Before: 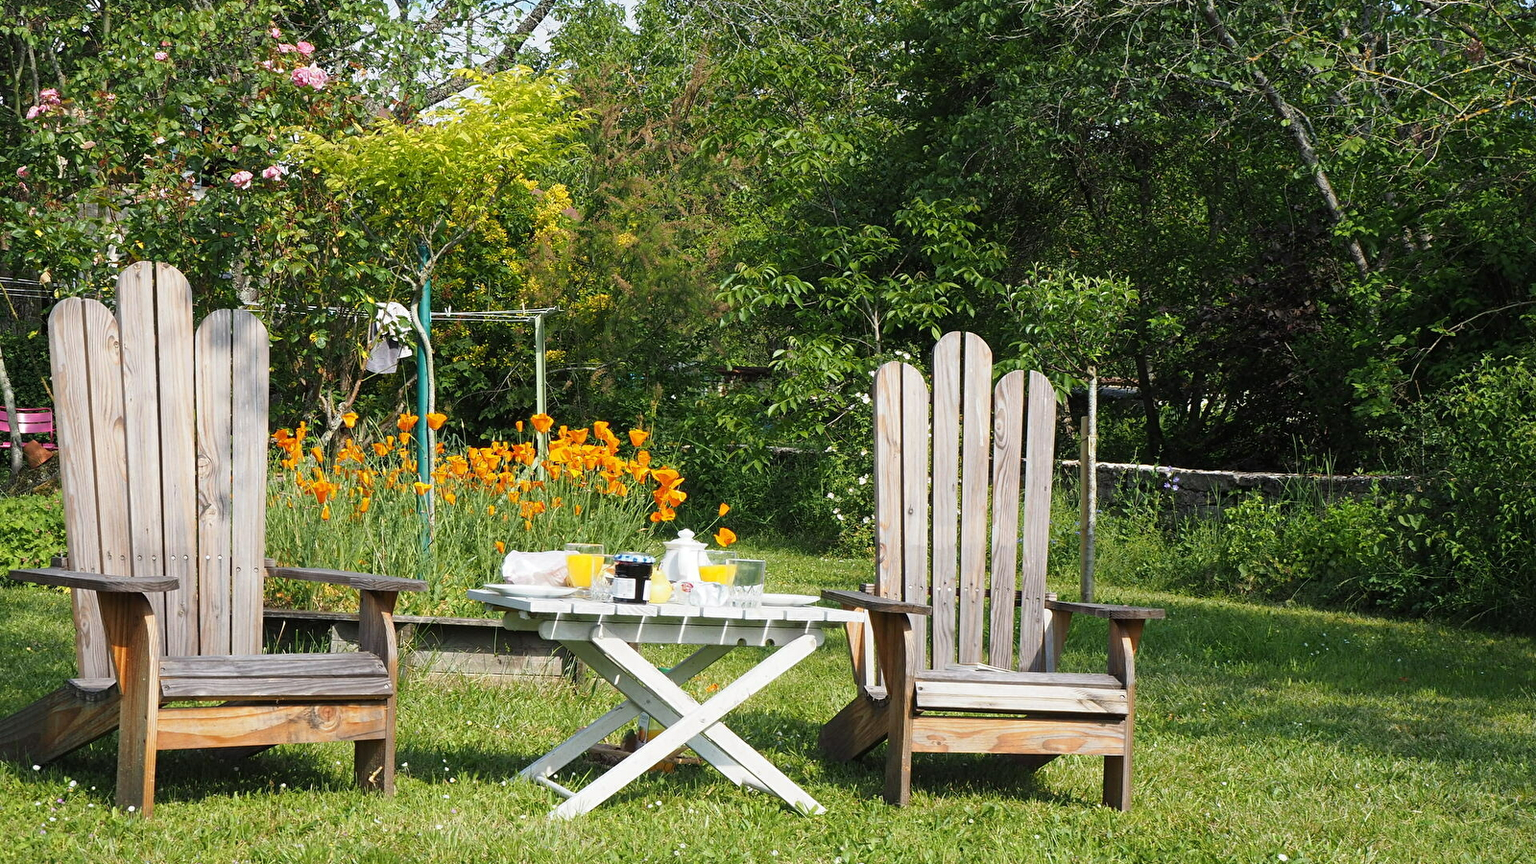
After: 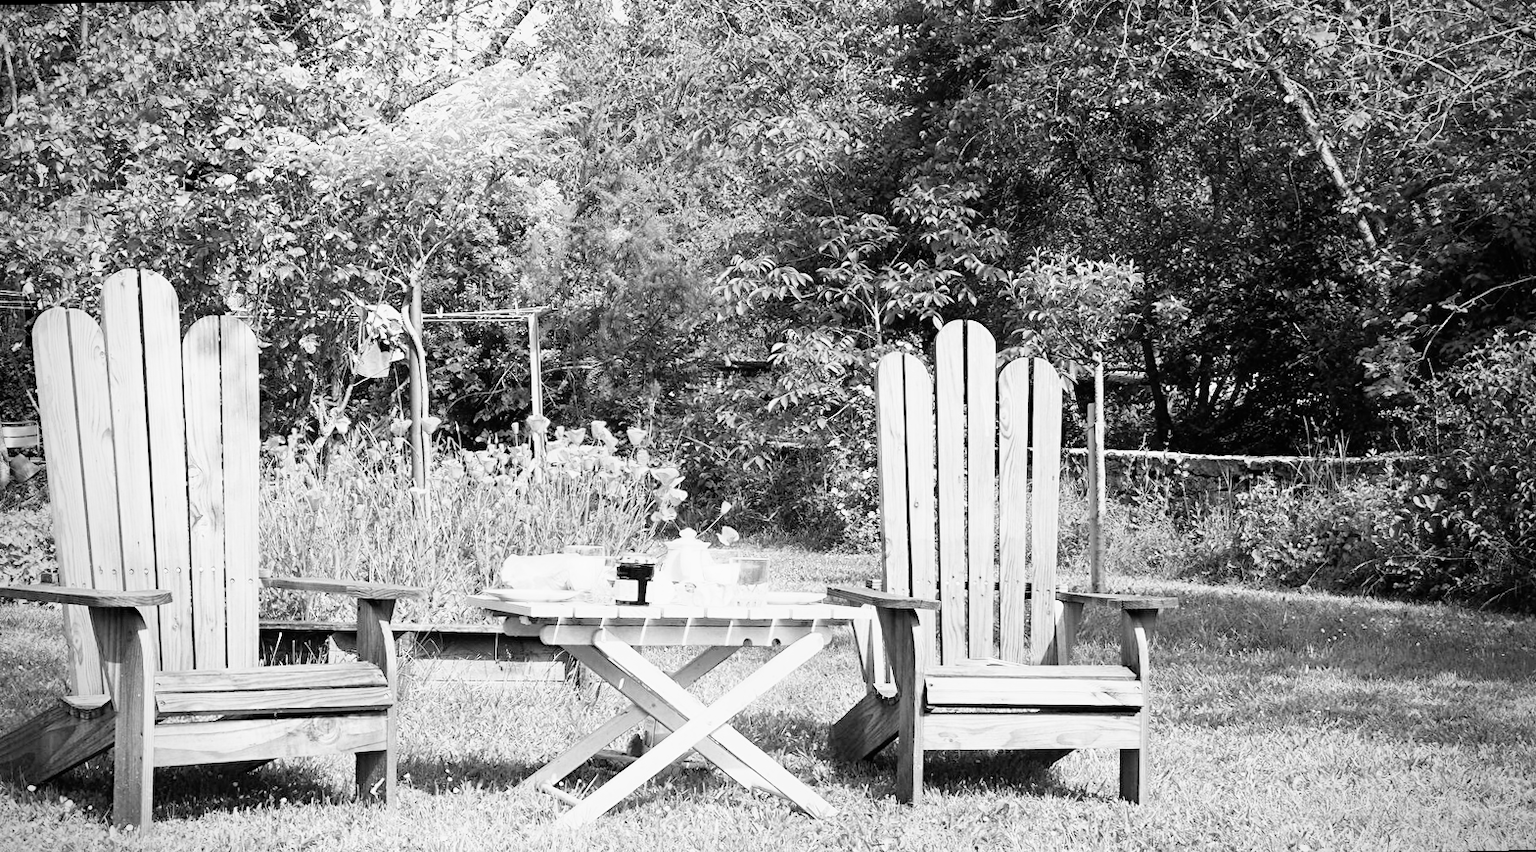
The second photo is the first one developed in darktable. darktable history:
filmic rgb: black relative exposure -7.75 EV, white relative exposure 4.4 EV, threshold 3 EV, hardness 3.76, latitude 50%, contrast 1.1, color science v5 (2021), contrast in shadows safe, contrast in highlights safe, enable highlight reconstruction true
rotate and perspective: rotation -1.42°, crop left 0.016, crop right 0.984, crop top 0.035, crop bottom 0.965
velvia: strength 17%
monochrome: on, module defaults
haze removal: compatibility mode true, adaptive false
vignetting: fall-off start 79.88%
exposure: black level correction 0, exposure 1.45 EV, compensate exposure bias true, compensate highlight preservation false
